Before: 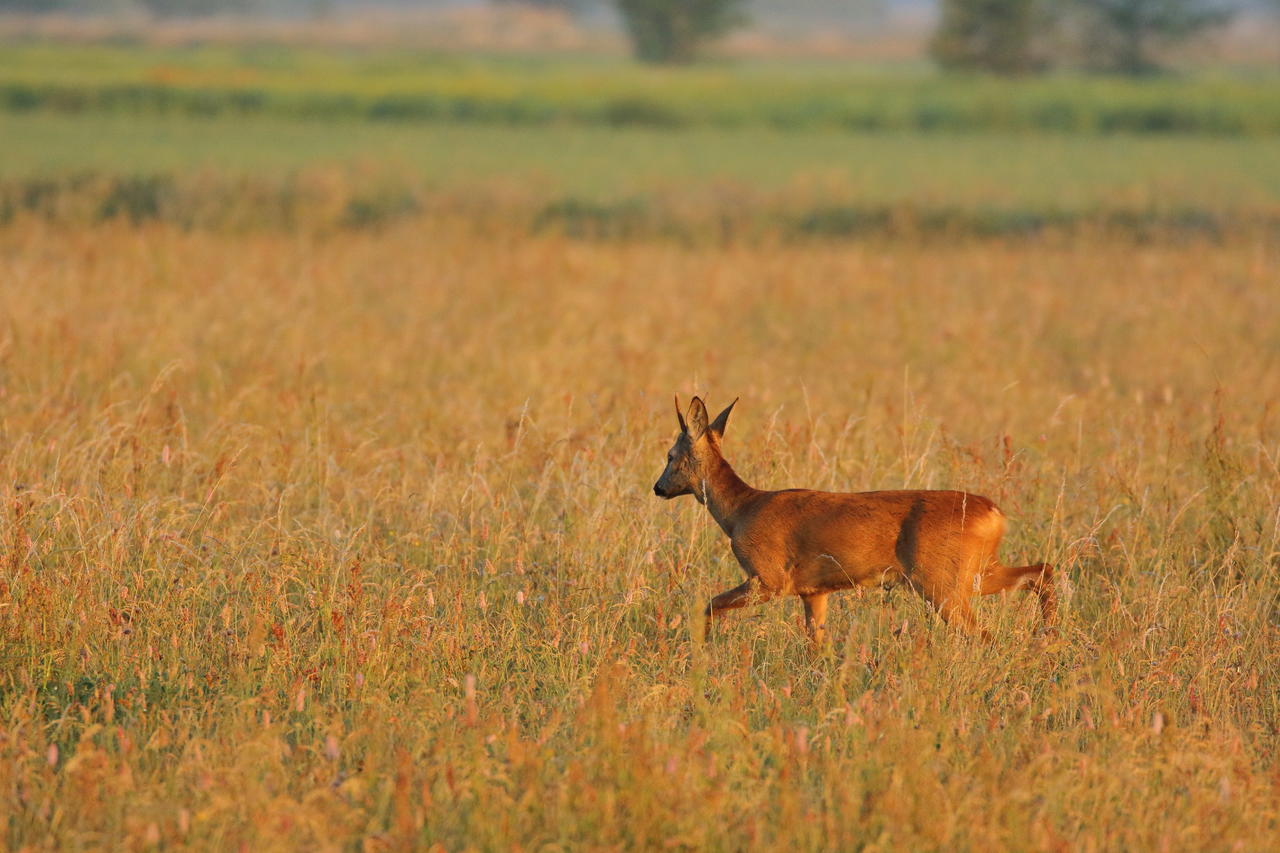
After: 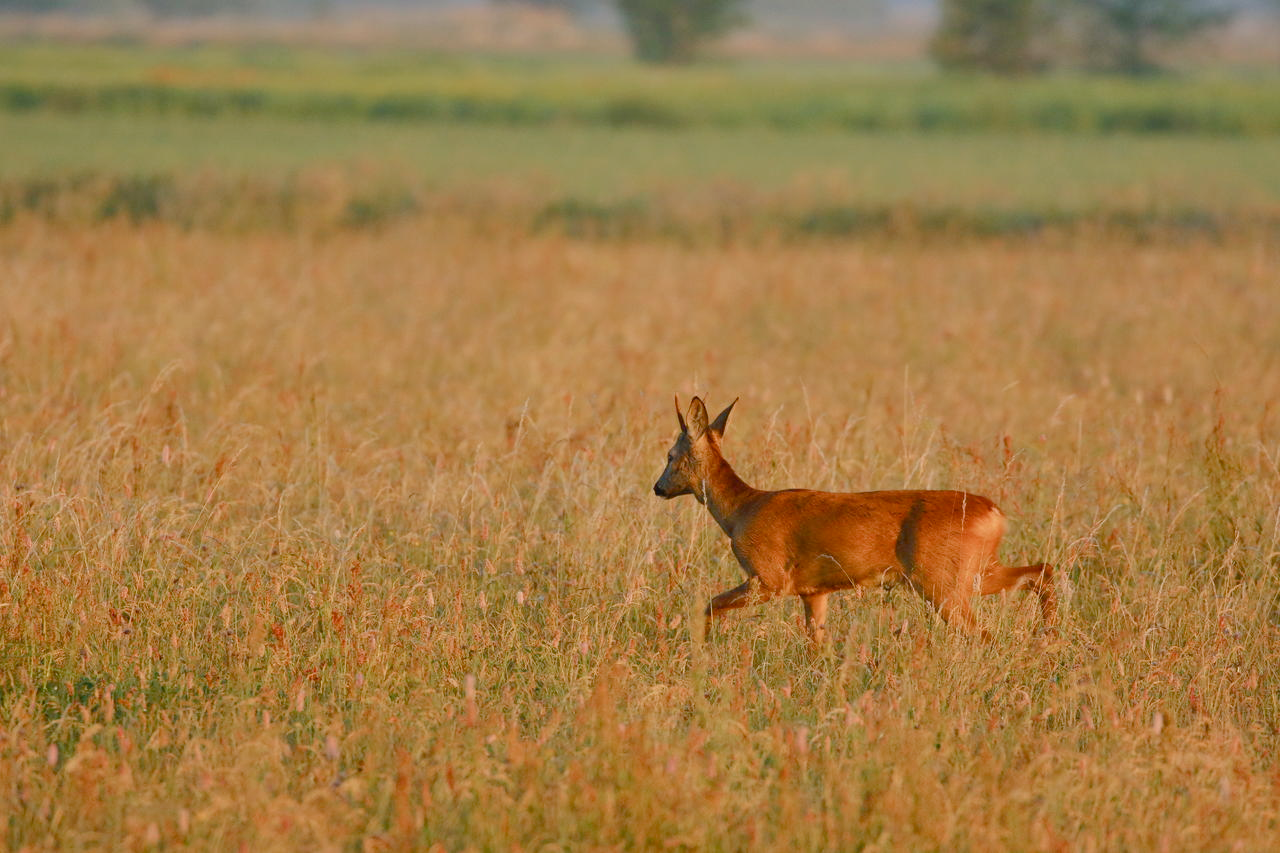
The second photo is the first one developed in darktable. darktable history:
color balance rgb: shadows lift › chroma 1%, shadows lift › hue 113°, highlights gain › chroma 0.2%, highlights gain › hue 333°, perceptual saturation grading › global saturation 20%, perceptual saturation grading › highlights -50%, perceptual saturation grading › shadows 25%, contrast -10%
shadows and highlights: shadows 4.1, highlights -17.6, soften with gaussian
